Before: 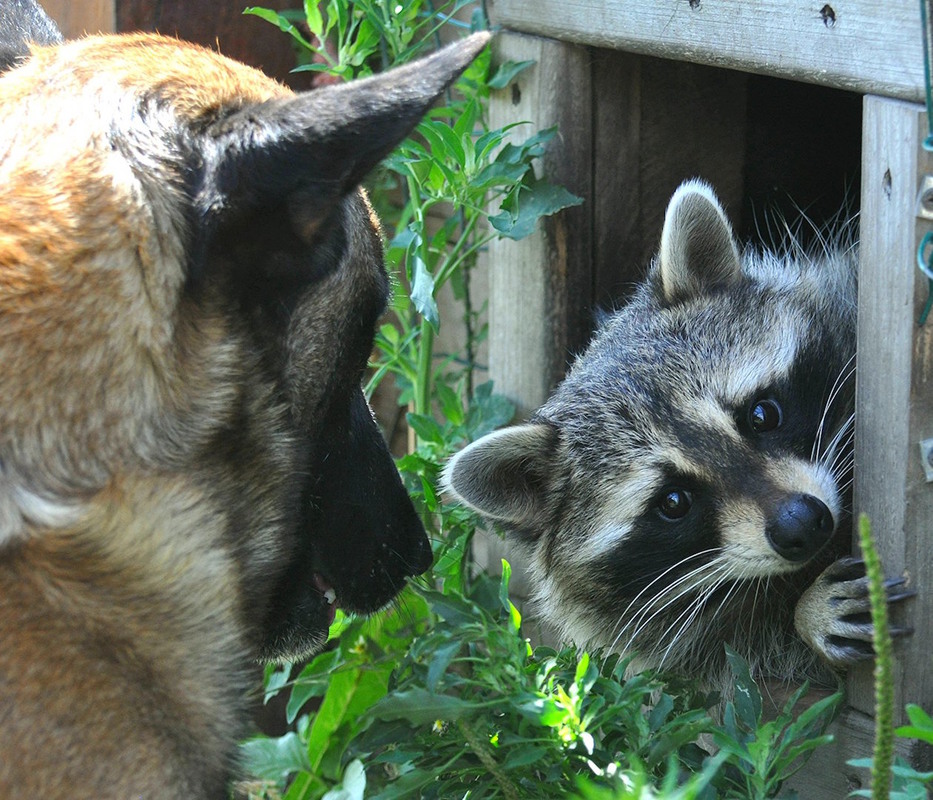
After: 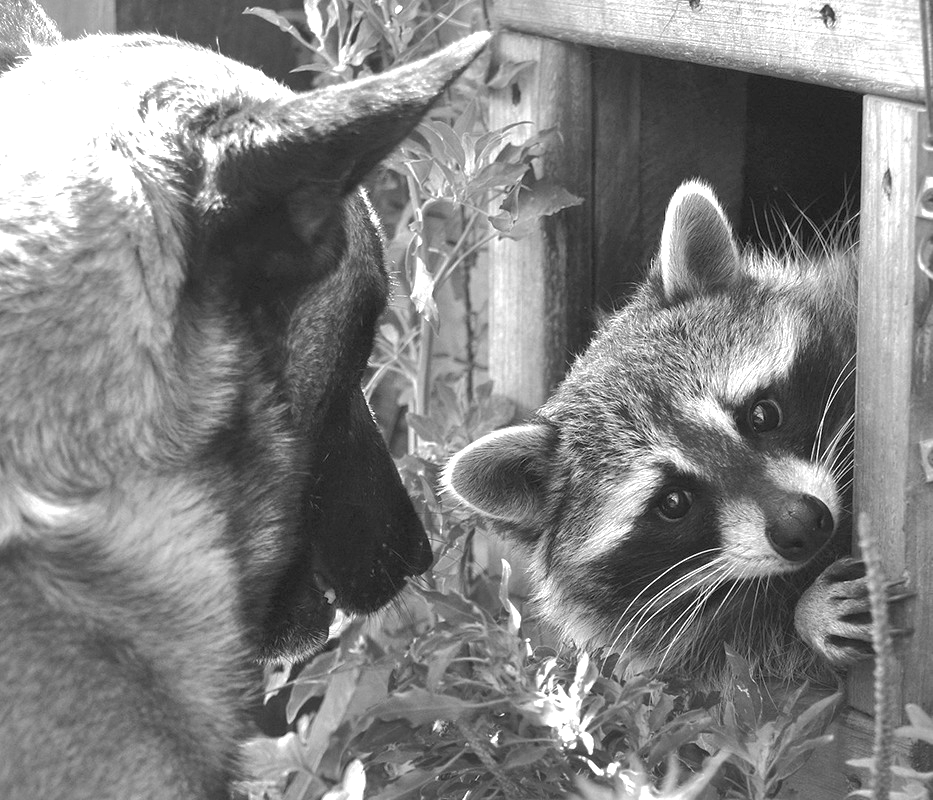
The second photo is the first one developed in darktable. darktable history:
color zones: curves: ch1 [(0, -0.014) (0.143, -0.013) (0.286, -0.013) (0.429, -0.016) (0.571, -0.019) (0.714, -0.015) (0.857, 0.002) (1, -0.014)]
shadows and highlights: on, module defaults
exposure: black level correction 0, exposure 0.7 EV, compensate exposure bias true, compensate highlight preservation false
